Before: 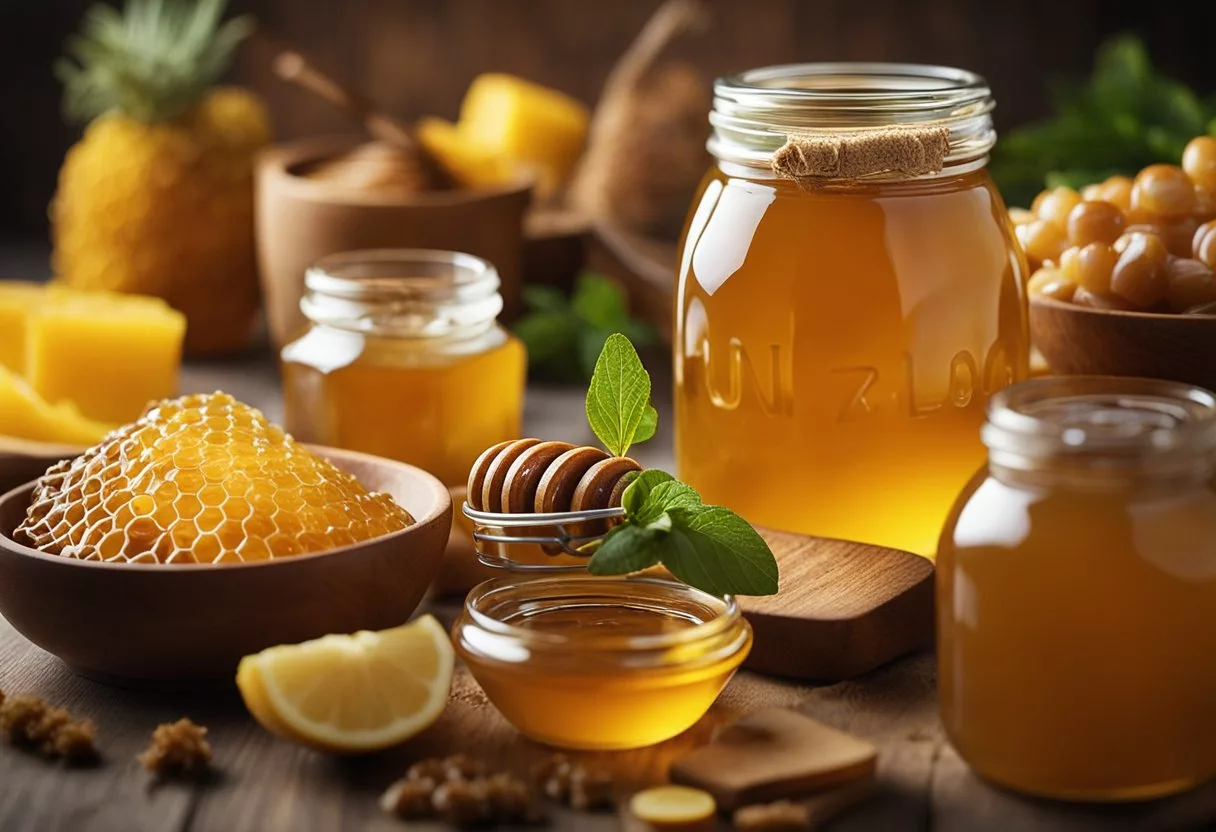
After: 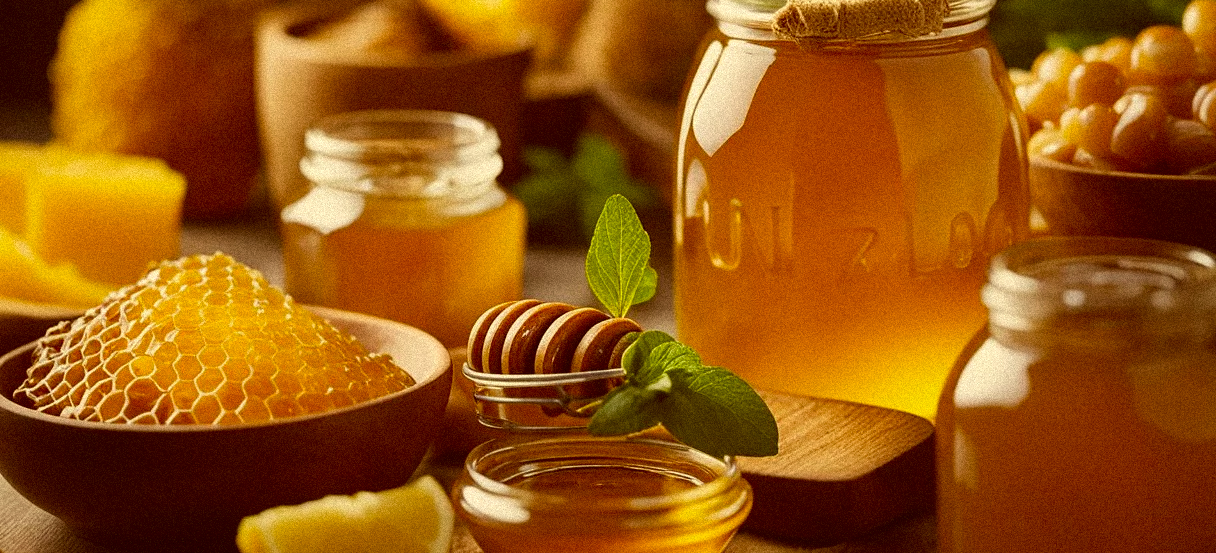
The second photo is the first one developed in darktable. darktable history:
grain: strength 35%, mid-tones bias 0%
exposure: exposure -0.157 EV, compensate highlight preservation false
crop: top 16.727%, bottom 16.727%
color correction: highlights a* 1.12, highlights b* 24.26, shadows a* 15.58, shadows b* 24.26
